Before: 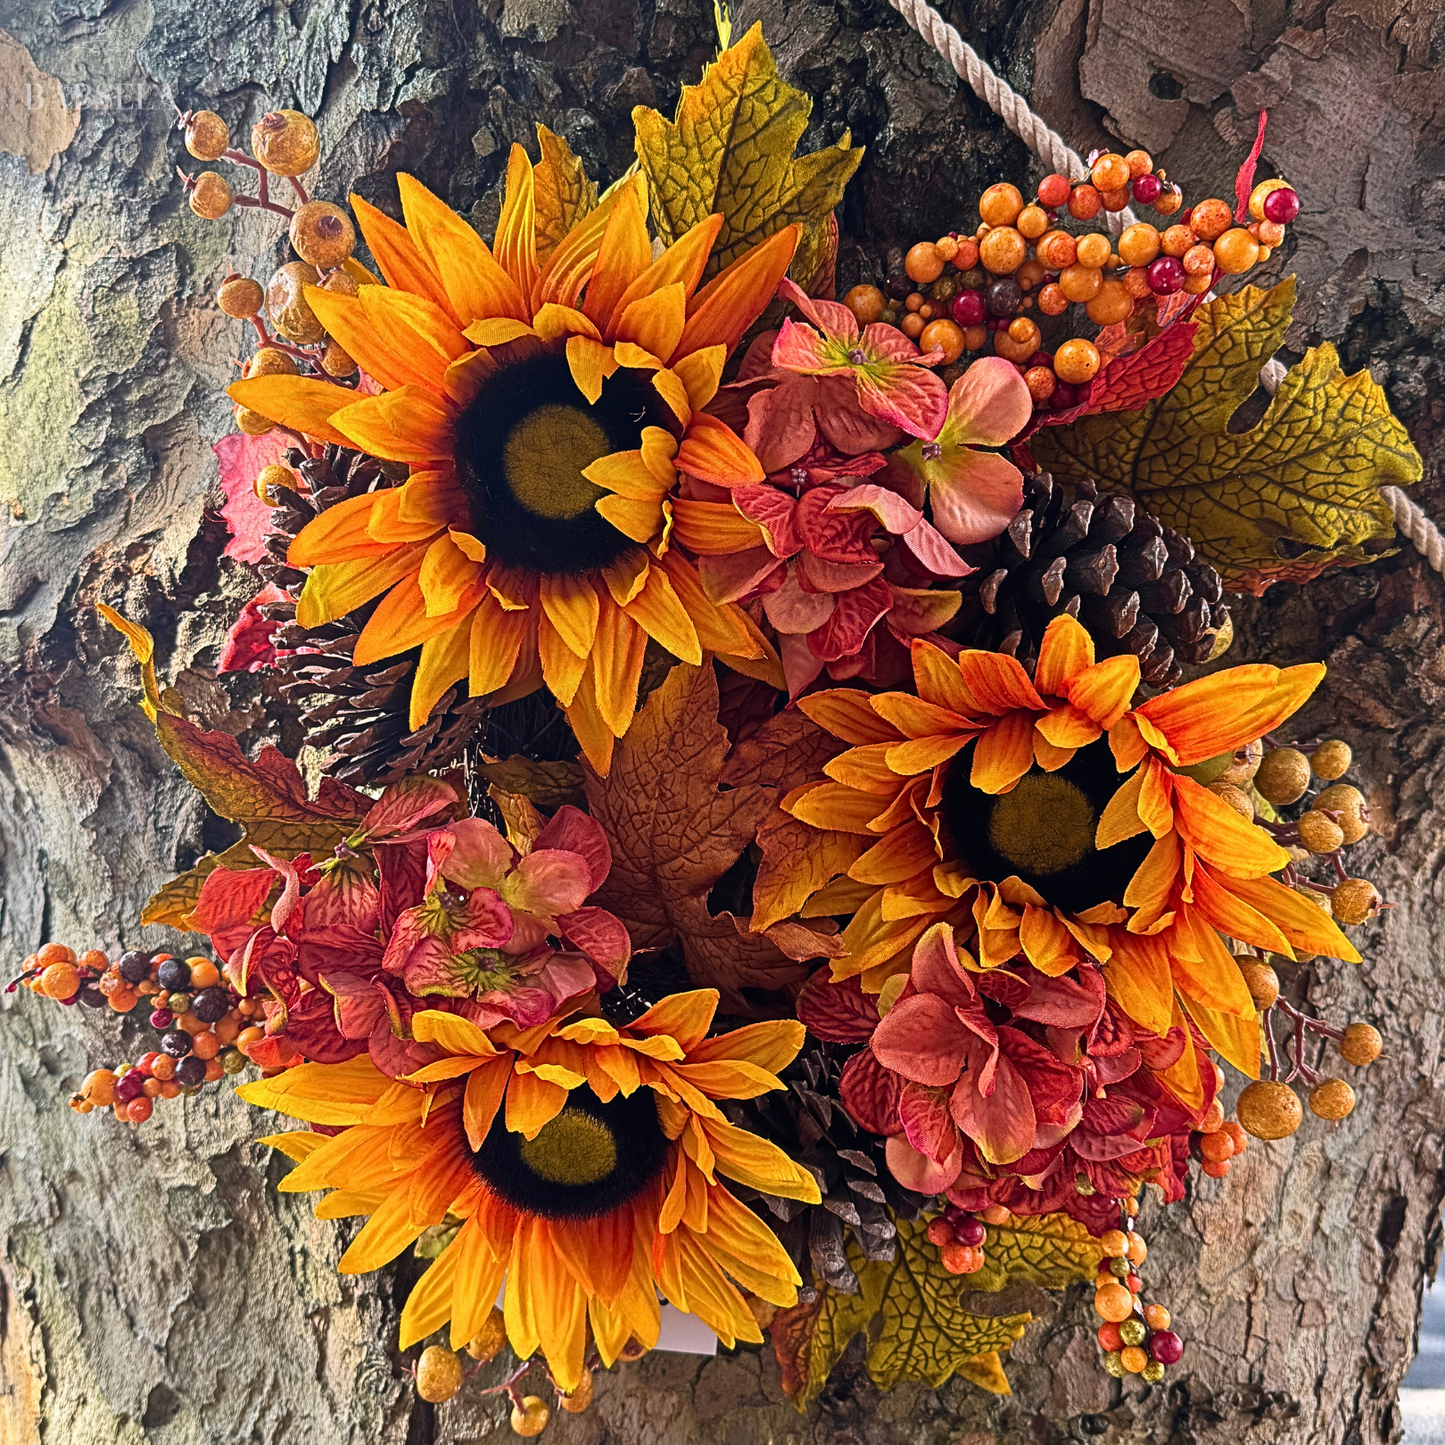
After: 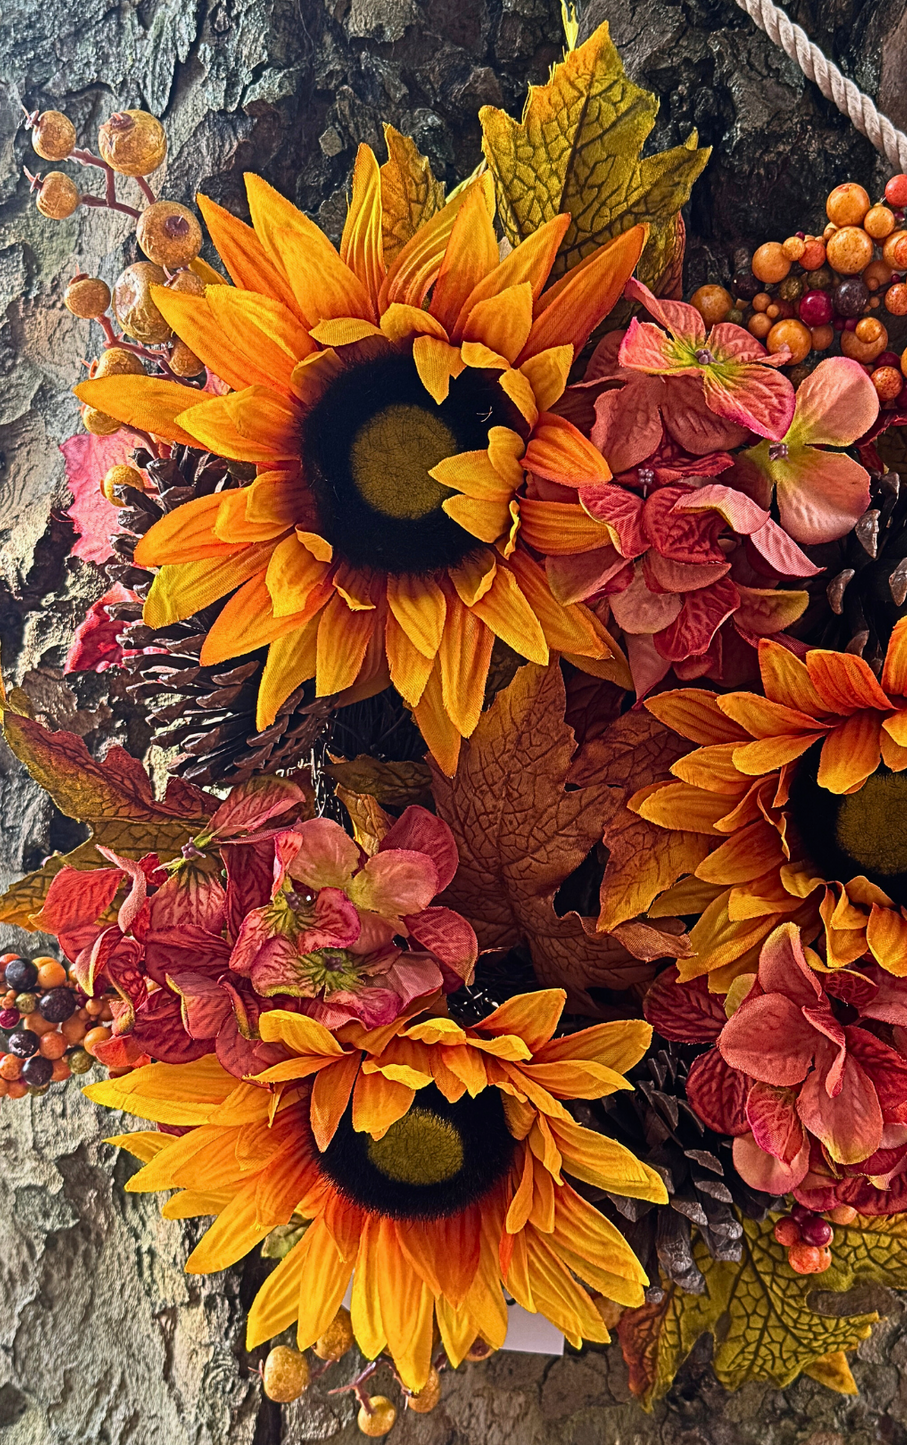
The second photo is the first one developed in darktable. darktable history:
contrast brightness saturation: contrast 0.07
crop: left 10.644%, right 26.528%
white balance: red 0.978, blue 0.999
